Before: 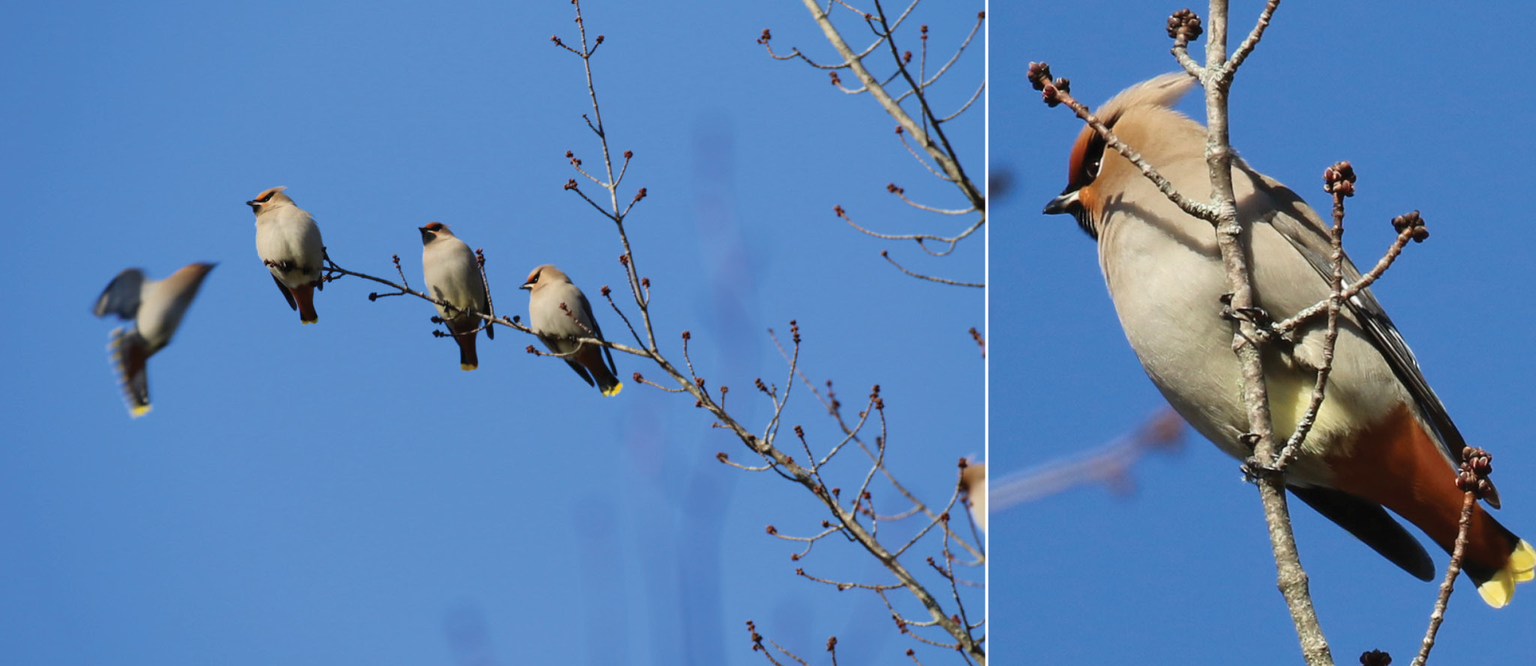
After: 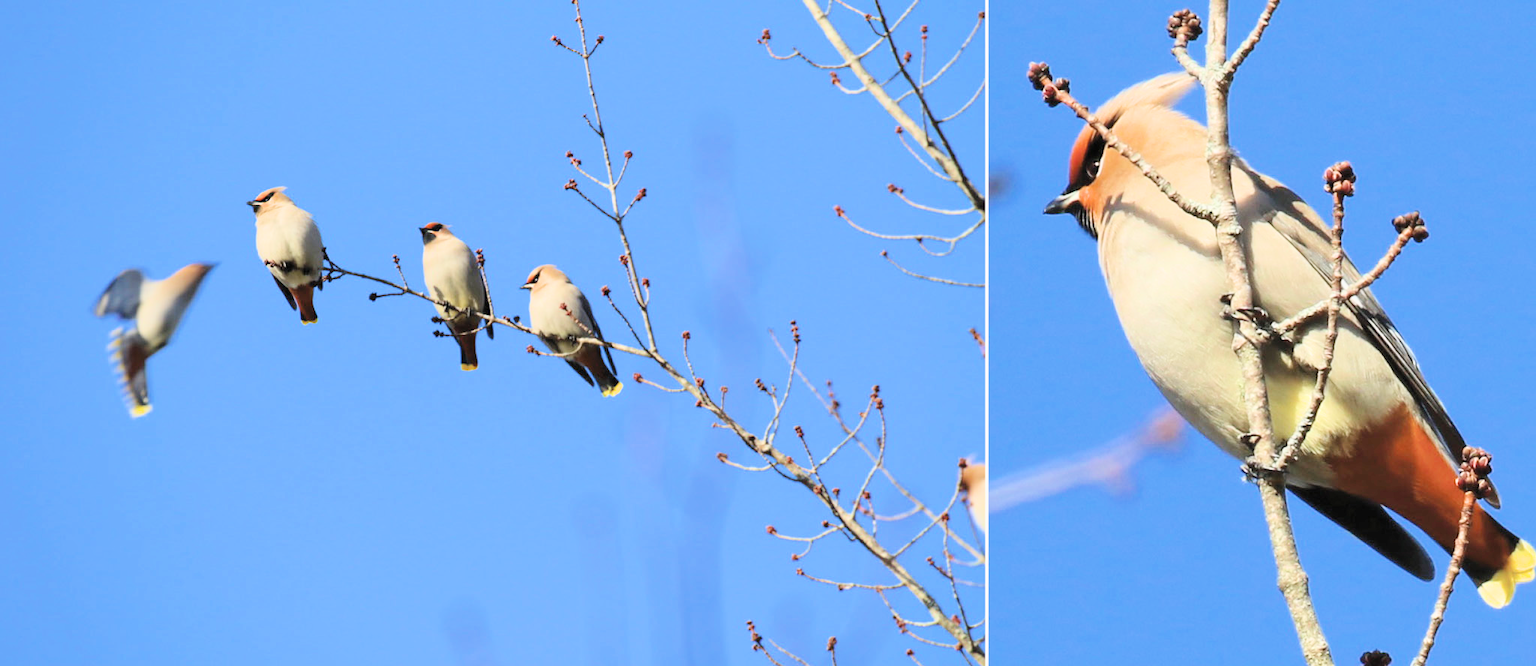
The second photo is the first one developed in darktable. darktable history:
exposure: exposure 2.003 EV, compensate highlight preservation false
filmic rgb: black relative exposure -7.15 EV, white relative exposure 5.36 EV, hardness 3.02, color science v6 (2022)
